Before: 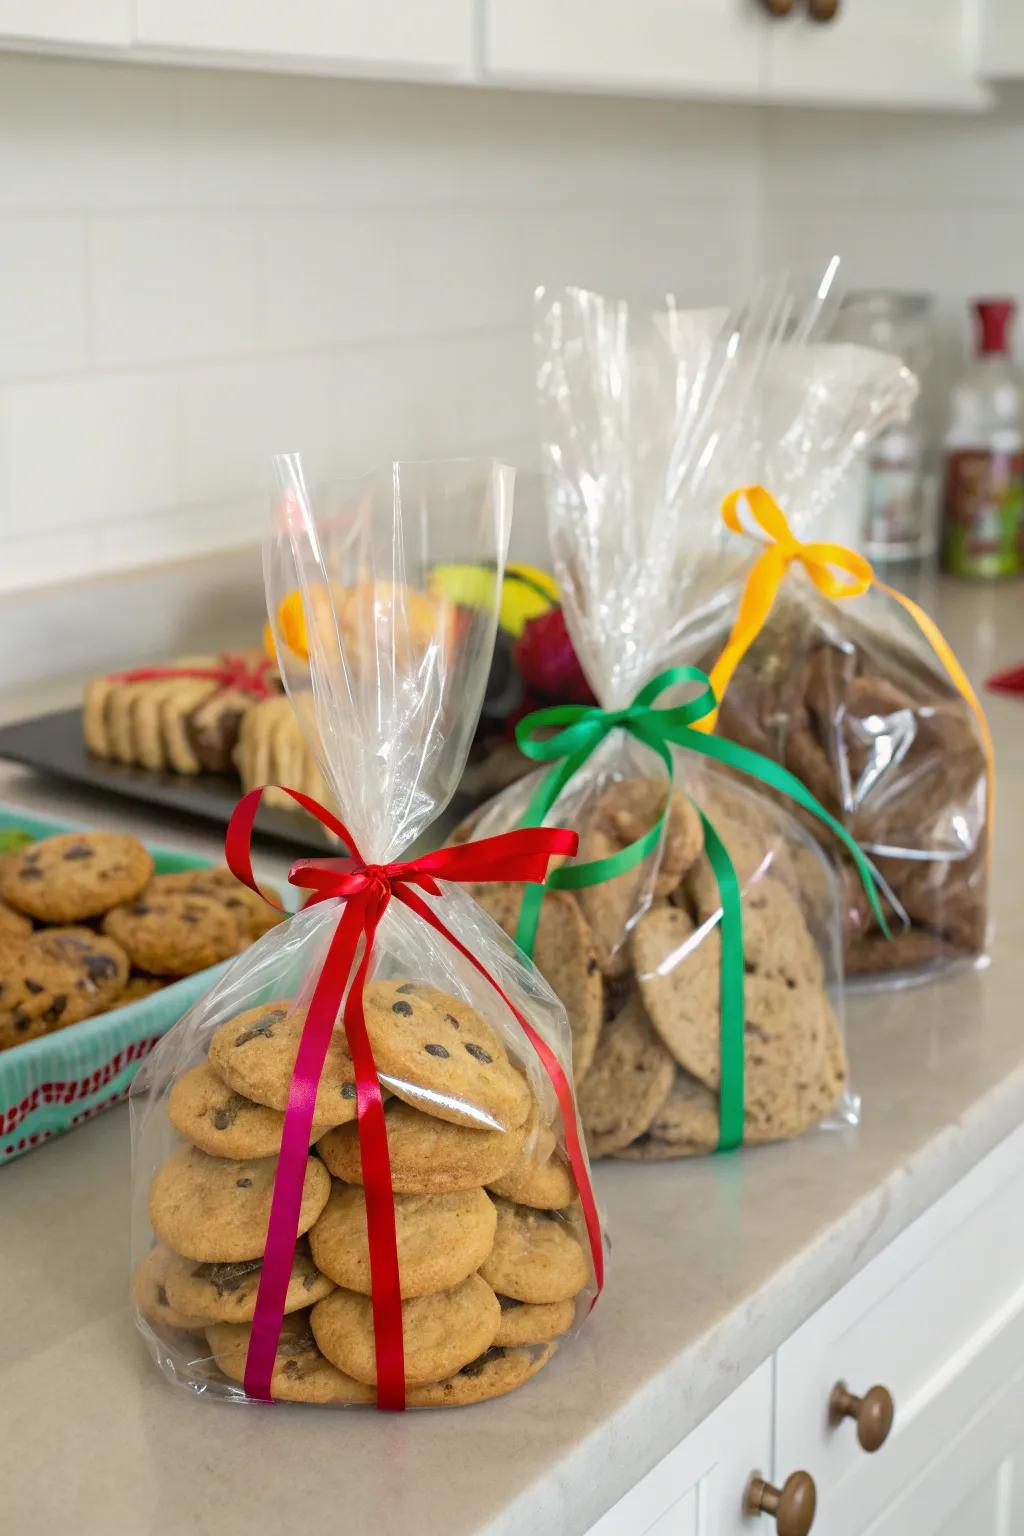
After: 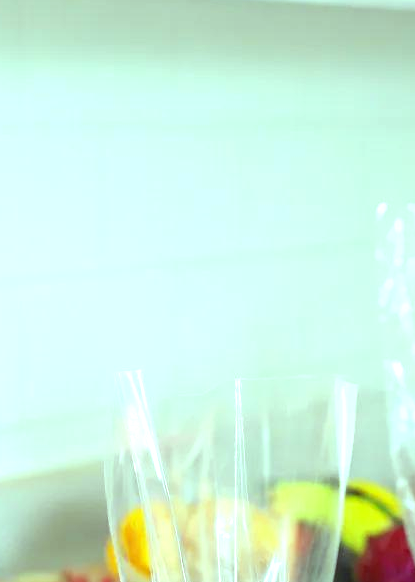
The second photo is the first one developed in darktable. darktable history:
exposure: black level correction 0.001, exposure 0.5 EV, compensate exposure bias true, compensate highlight preservation false
crop: left 15.452%, top 5.459%, right 43.956%, bottom 56.62%
color balance: mode lift, gamma, gain (sRGB), lift [0.997, 0.979, 1.021, 1.011], gamma [1, 1.084, 0.916, 0.998], gain [1, 0.87, 1.13, 1.101], contrast 4.55%, contrast fulcrum 38.24%, output saturation 104.09%
